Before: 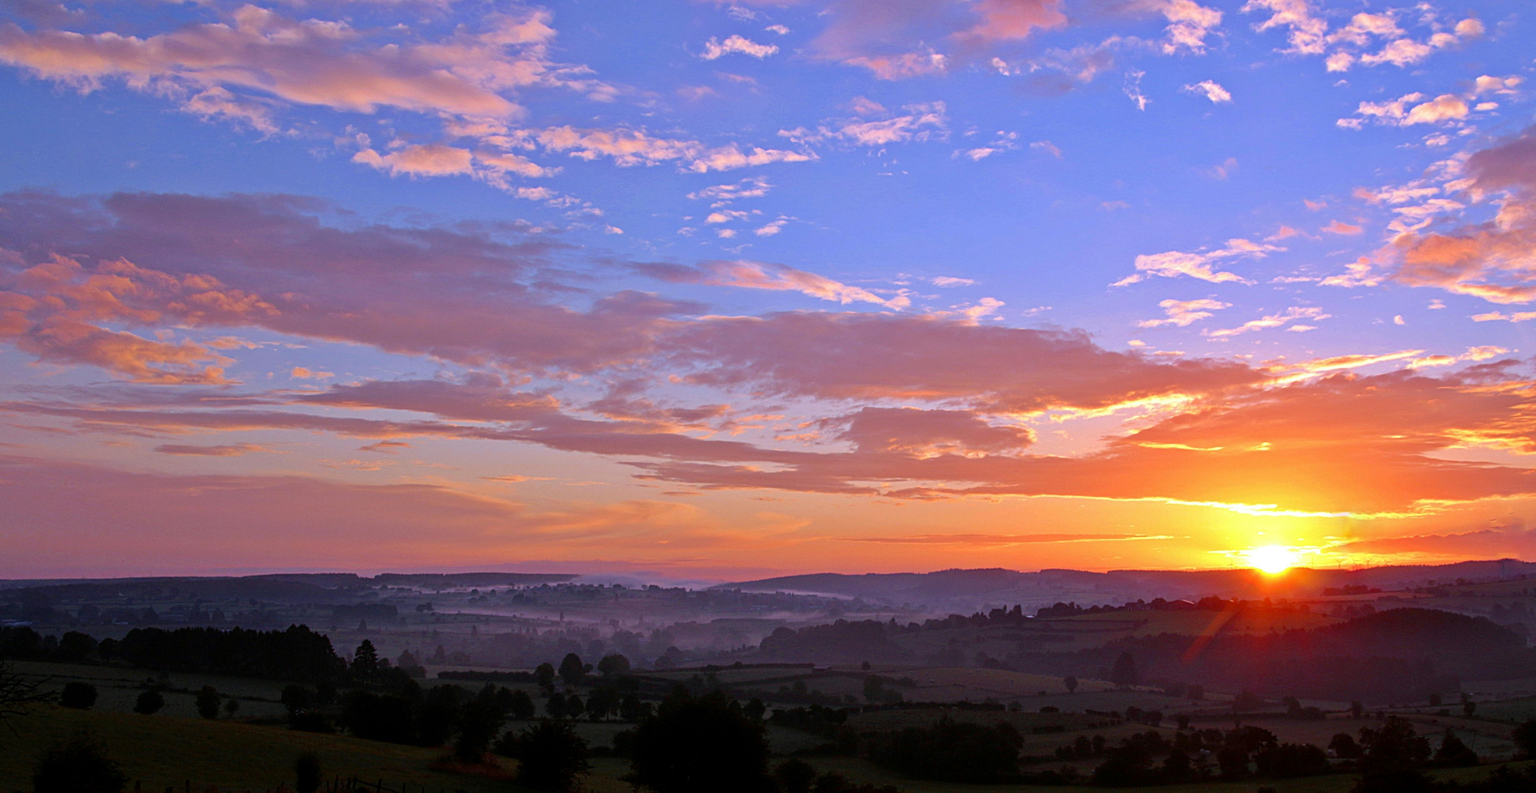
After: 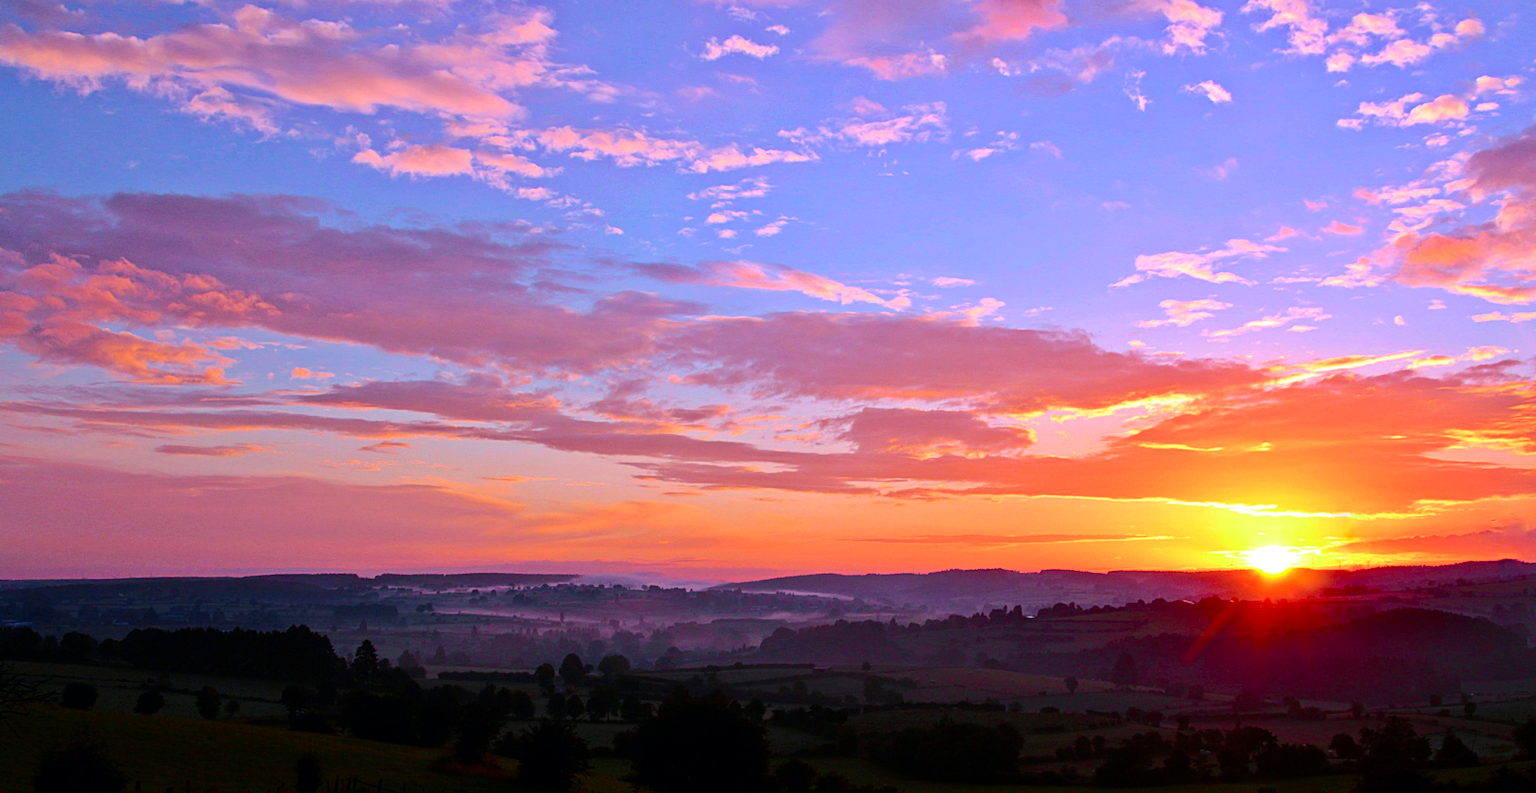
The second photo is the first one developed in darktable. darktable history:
tone curve: curves: ch0 [(0, 0) (0.126, 0.086) (0.338, 0.307) (0.494, 0.531) (0.703, 0.762) (1, 1)]; ch1 [(0, 0) (0.346, 0.324) (0.45, 0.426) (0.5, 0.5) (0.522, 0.517) (0.55, 0.578) (1, 1)]; ch2 [(0, 0) (0.44, 0.424) (0.501, 0.499) (0.554, 0.554) (0.622, 0.667) (0.707, 0.746) (1, 1)], color space Lab, independent channels, preserve colors none
base curve: curves: ch0 [(0, 0) (0.297, 0.298) (1, 1)], preserve colors none
